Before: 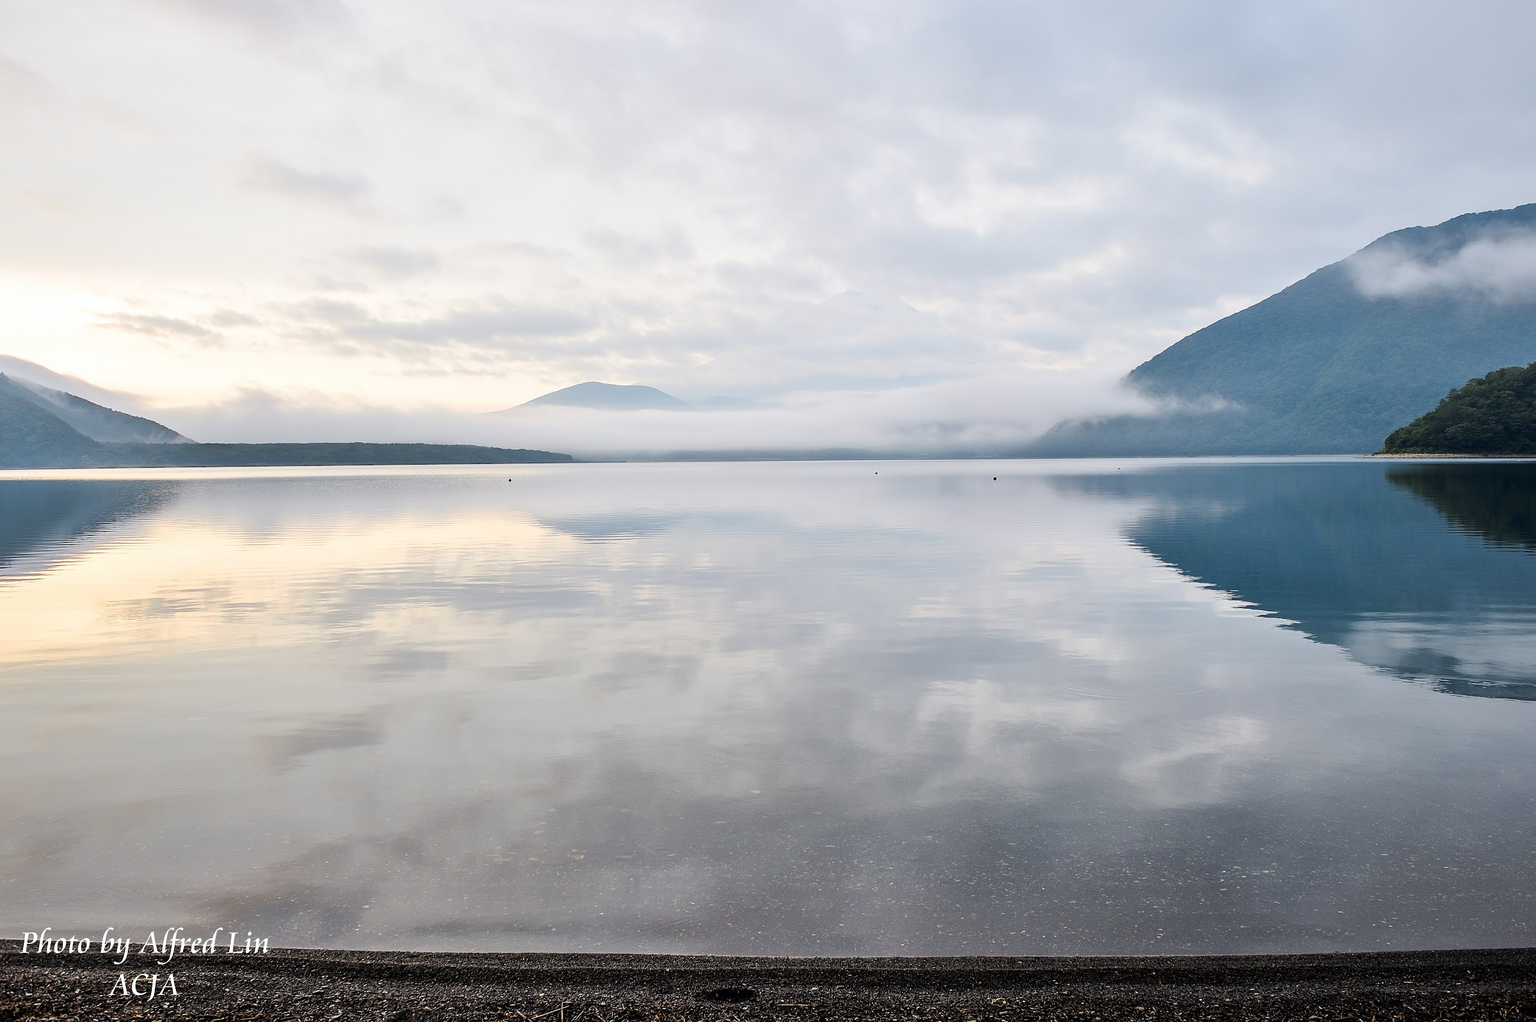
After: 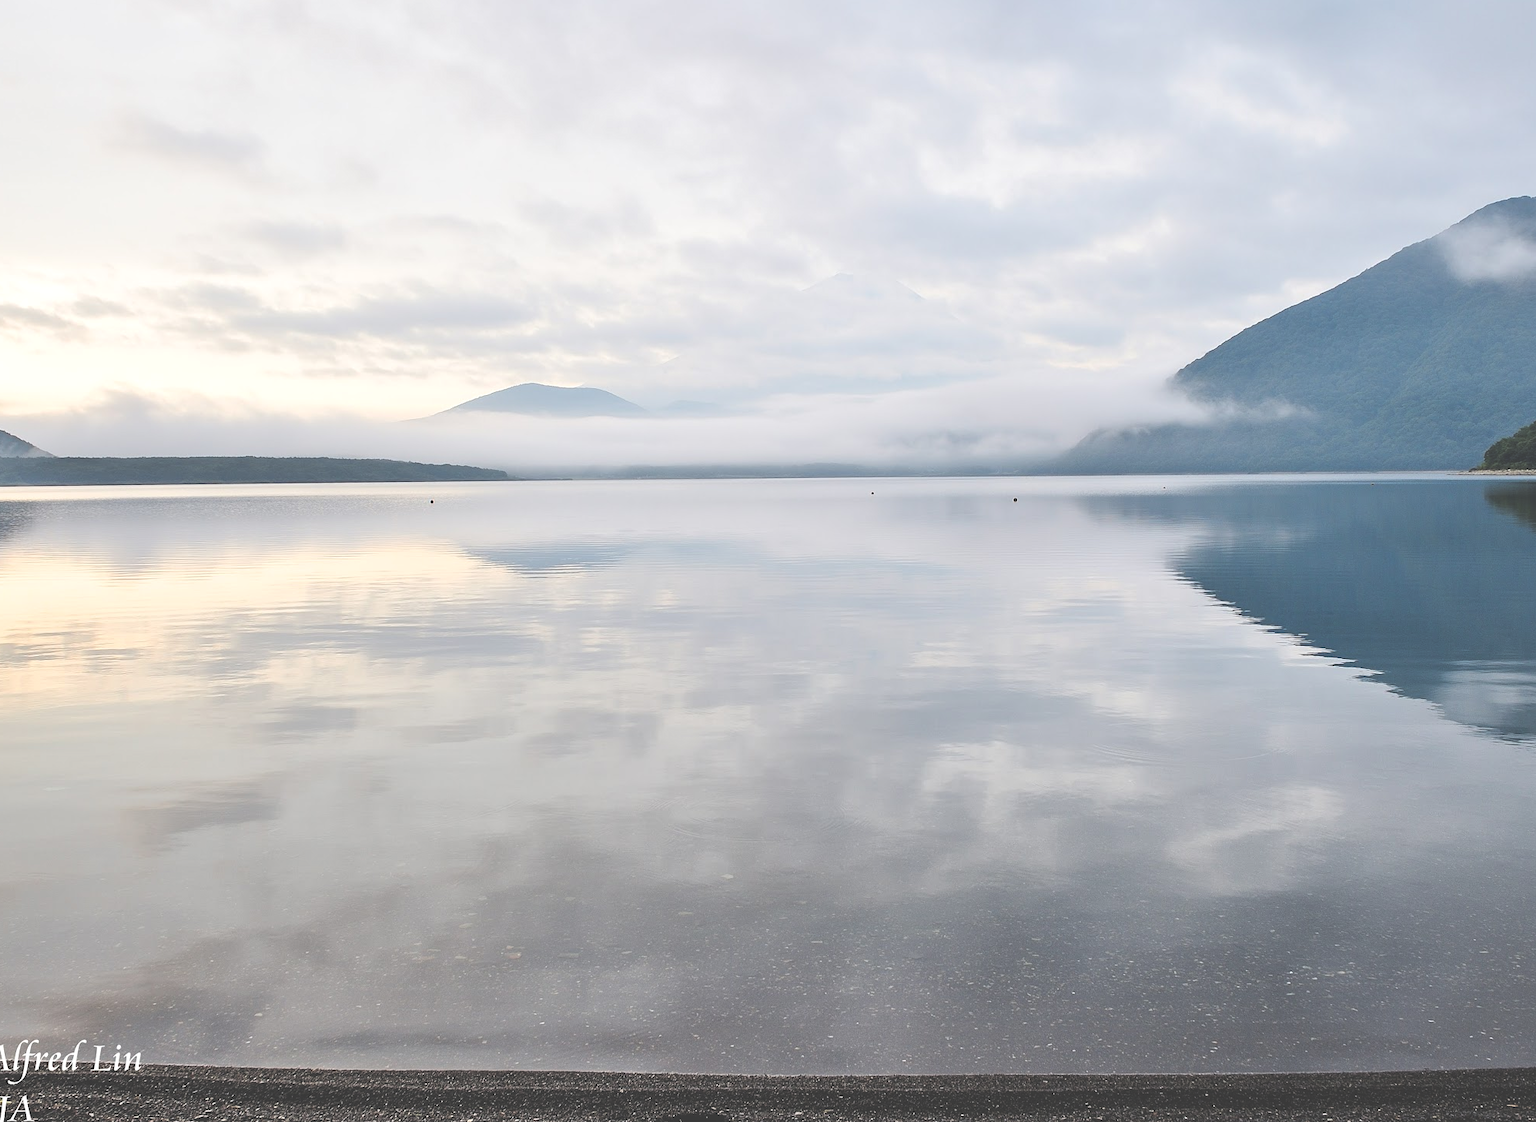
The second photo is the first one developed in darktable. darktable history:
exposure: black level correction -0.04, exposure 0.065 EV, compensate exposure bias true, compensate highlight preservation false
crop: left 9.837%, top 6.242%, right 7.014%, bottom 2.422%
